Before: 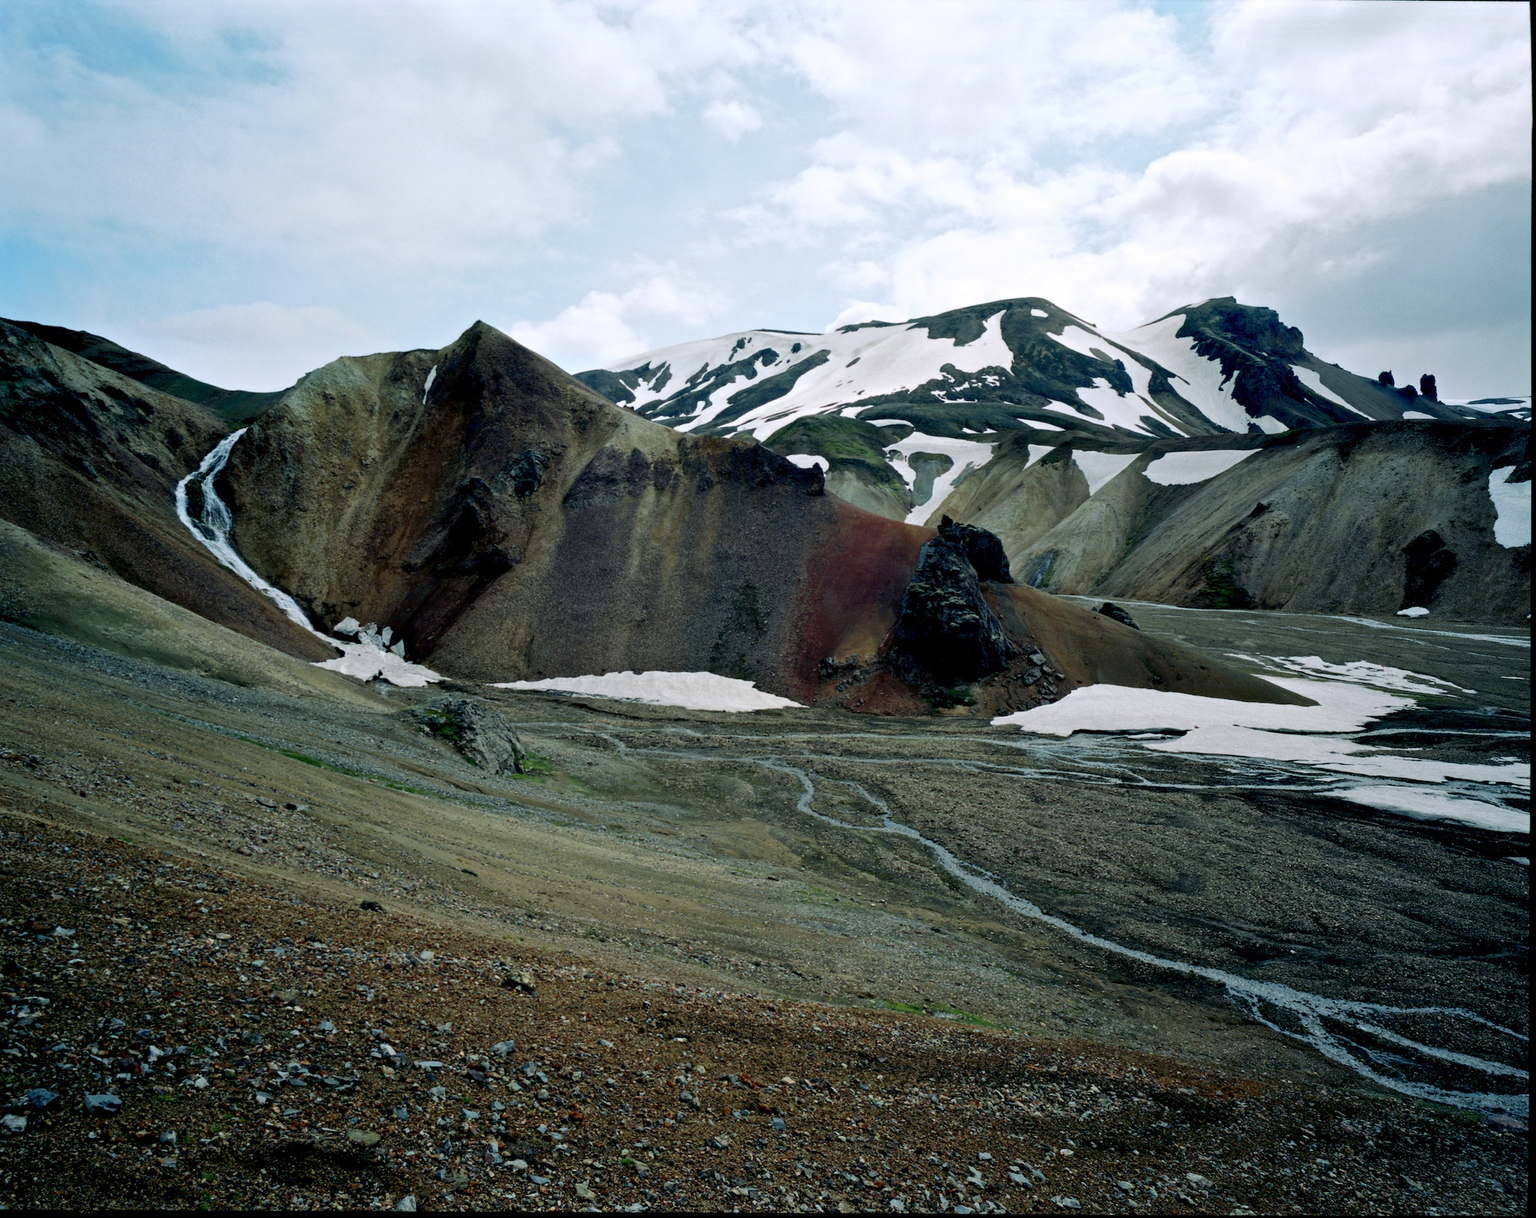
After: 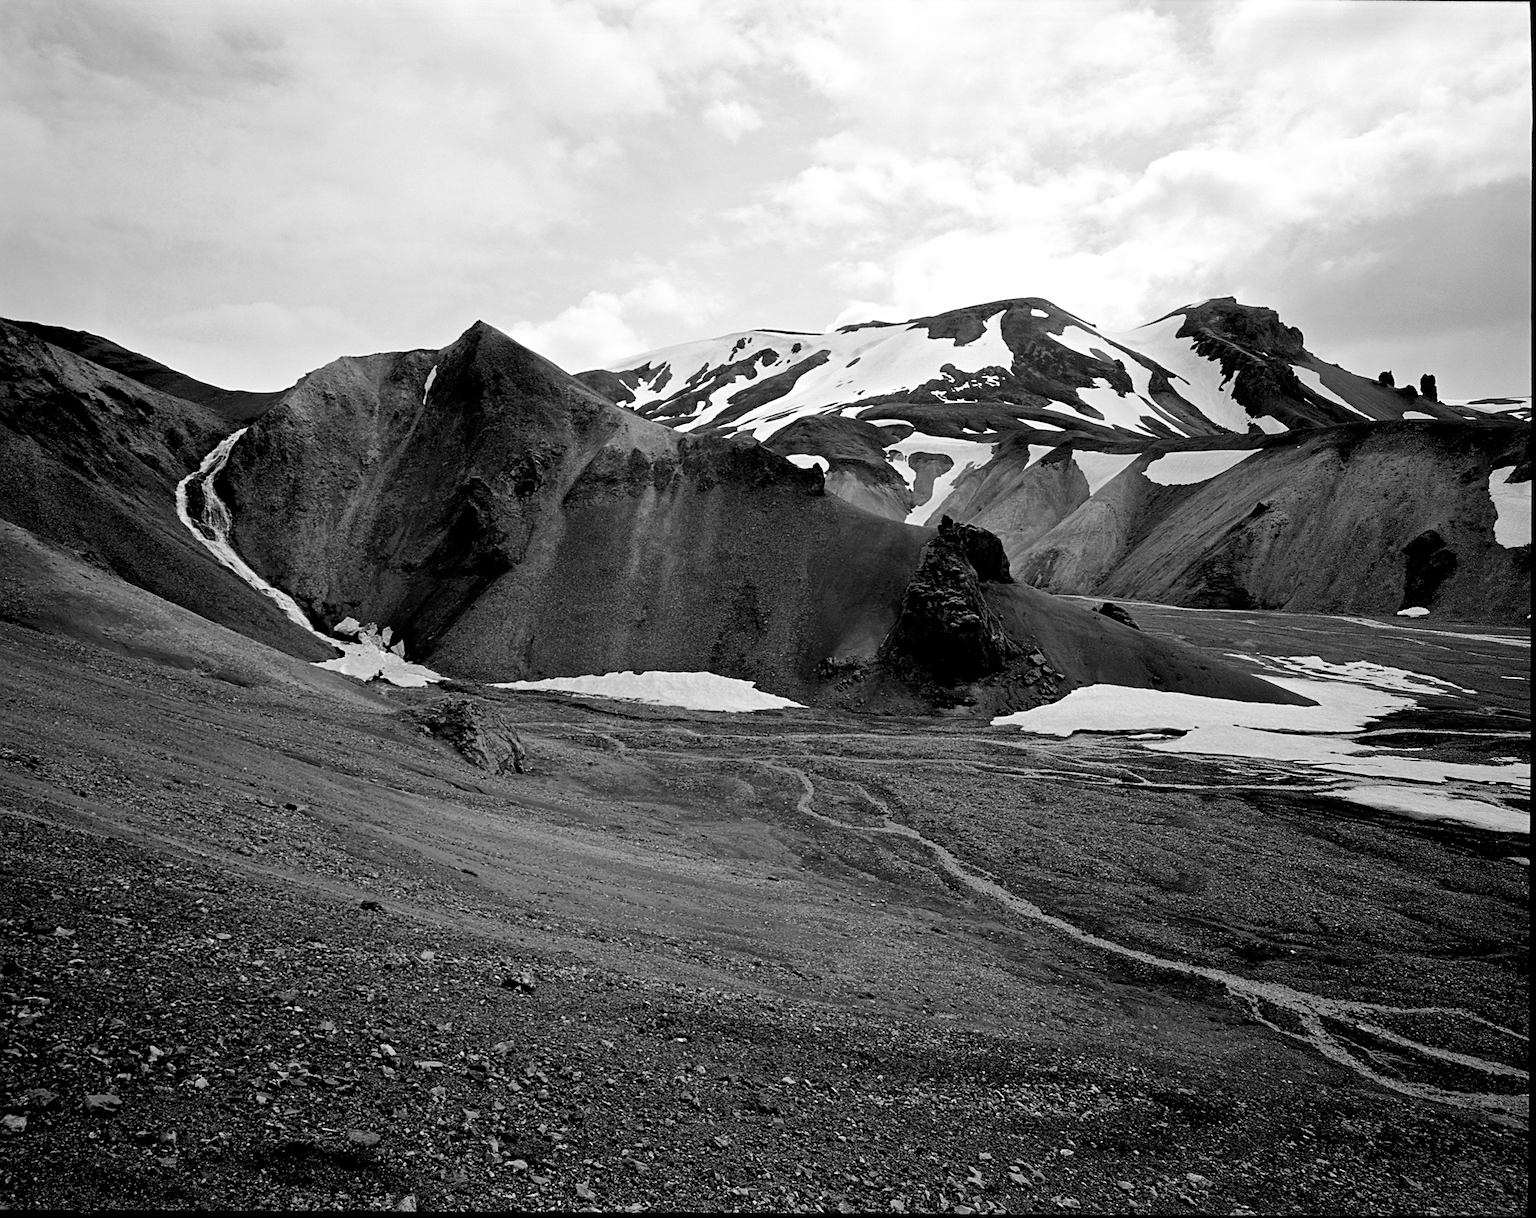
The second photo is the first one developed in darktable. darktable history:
sharpen: on, module defaults
white balance: red 1.127, blue 0.943
monochrome: on, module defaults
